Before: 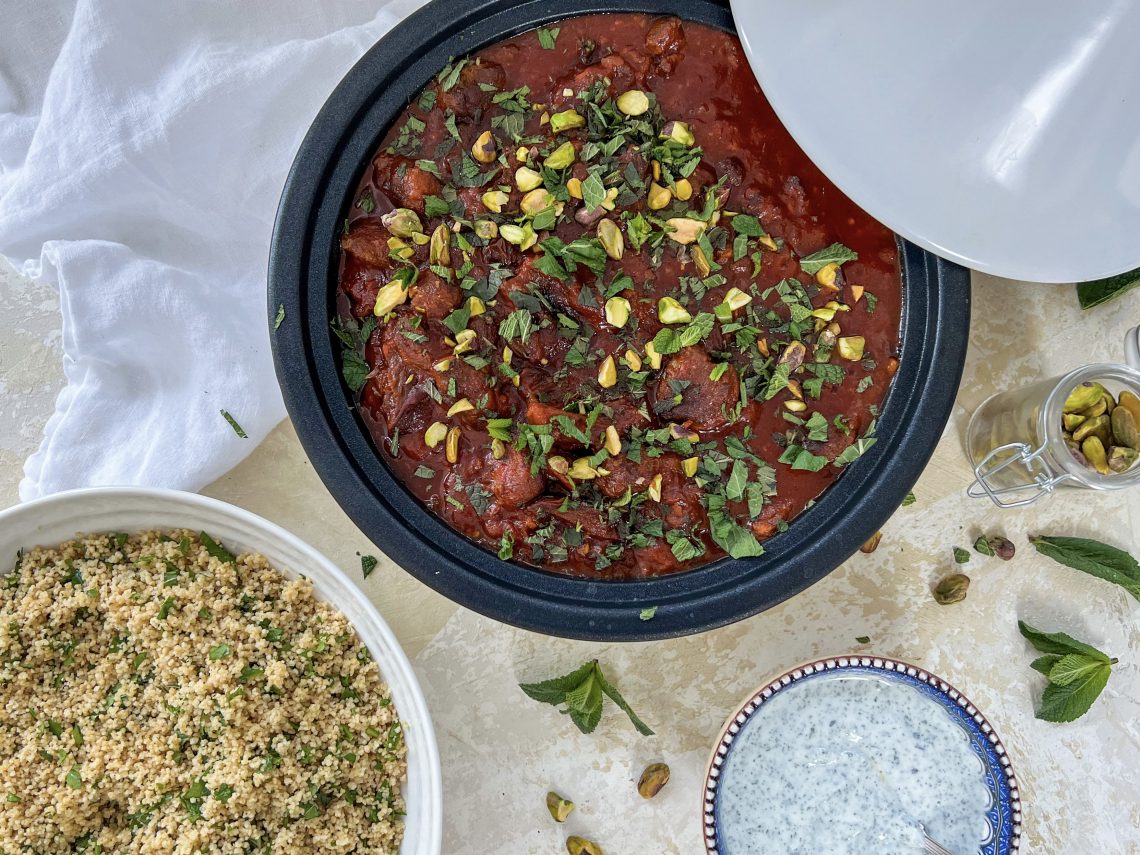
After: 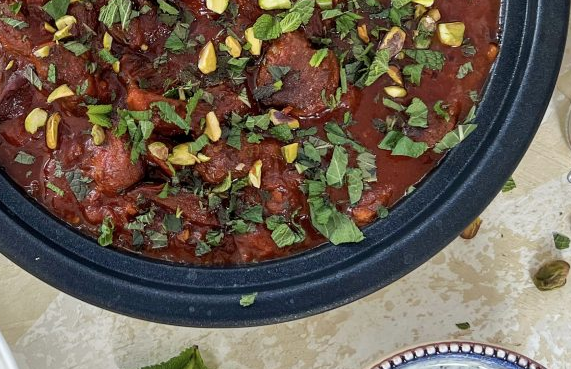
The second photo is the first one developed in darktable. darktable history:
crop: left 35.114%, top 36.799%, right 14.721%, bottom 19.947%
